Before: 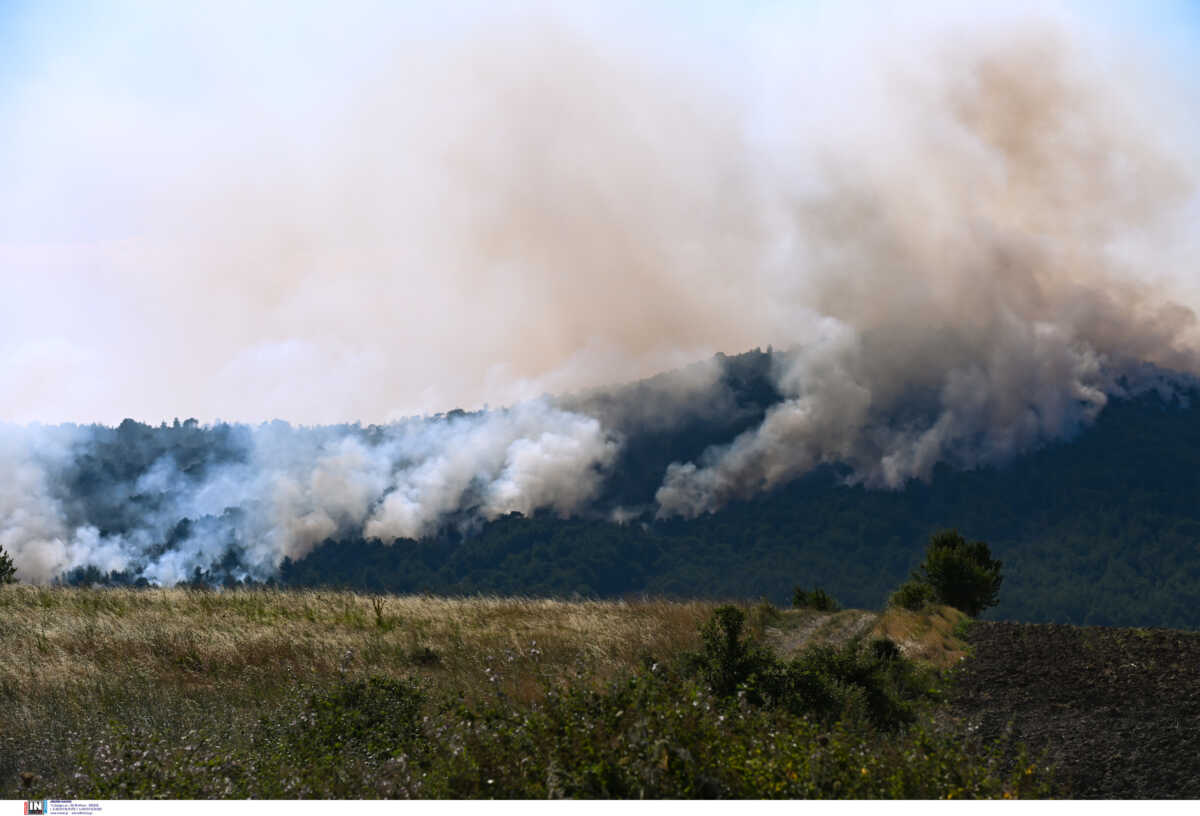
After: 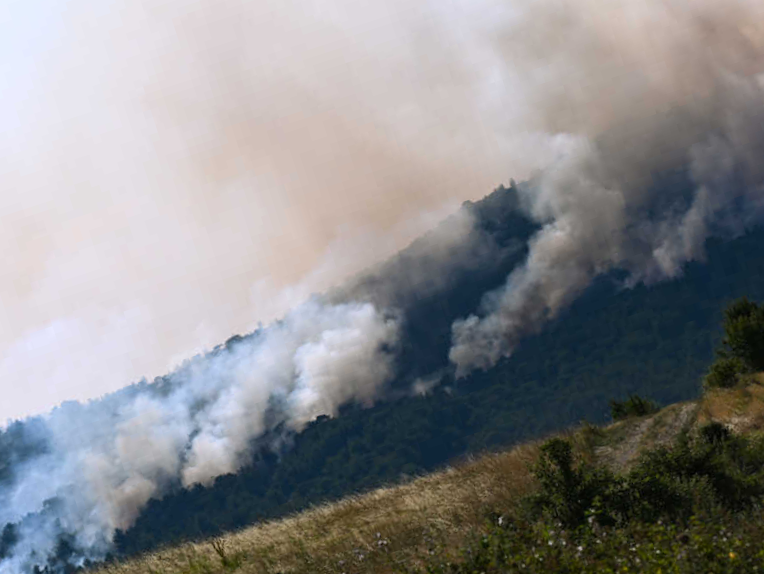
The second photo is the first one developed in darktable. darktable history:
crop and rotate: angle 17.93°, left 6.916%, right 3.669%, bottom 1.172%
